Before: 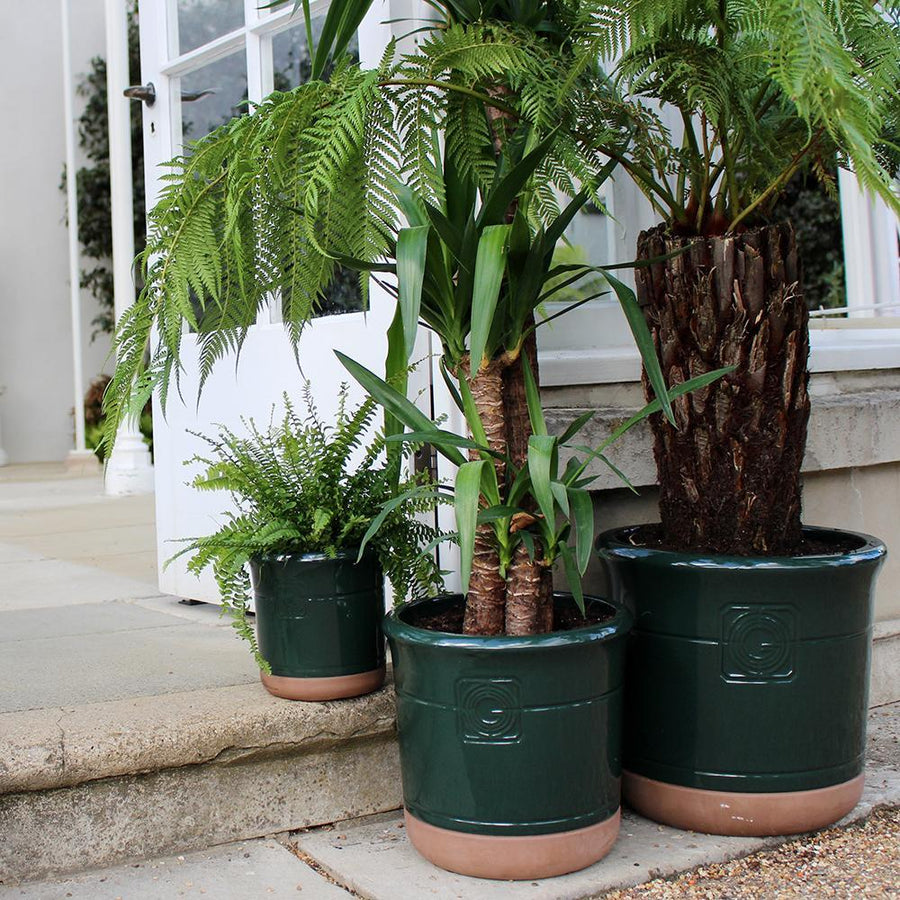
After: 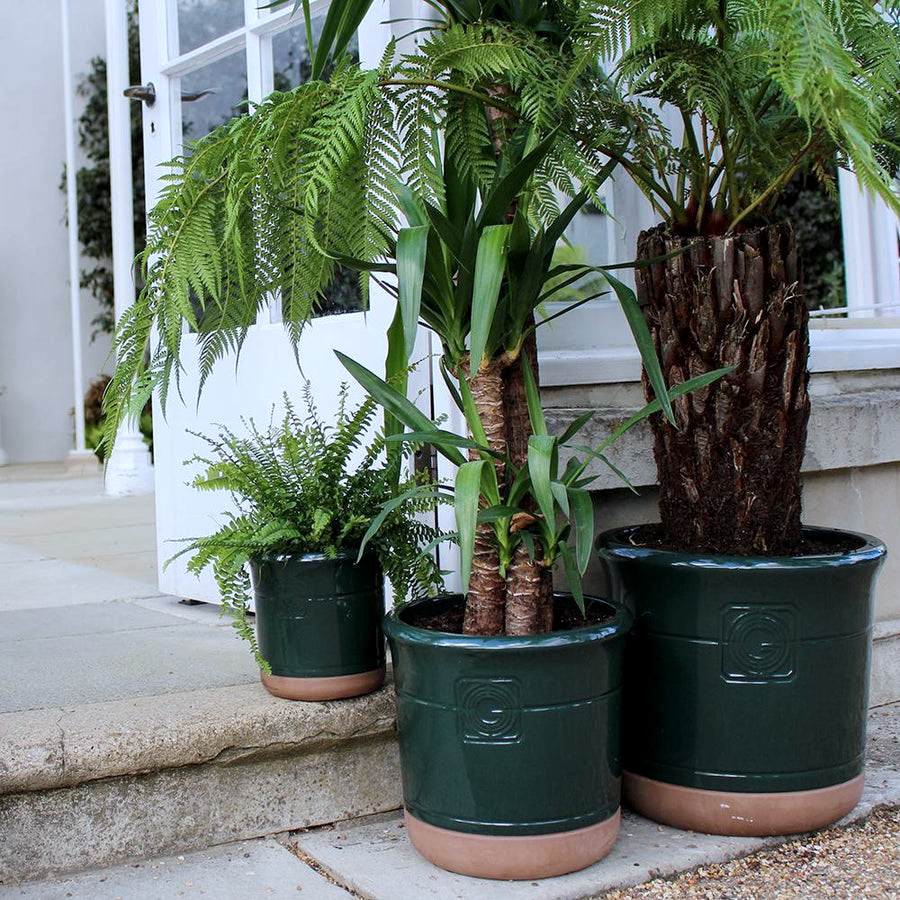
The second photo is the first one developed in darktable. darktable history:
local contrast: highlights 100%, shadows 100%, detail 120%, midtone range 0.2
white balance: red 0.954, blue 1.079
